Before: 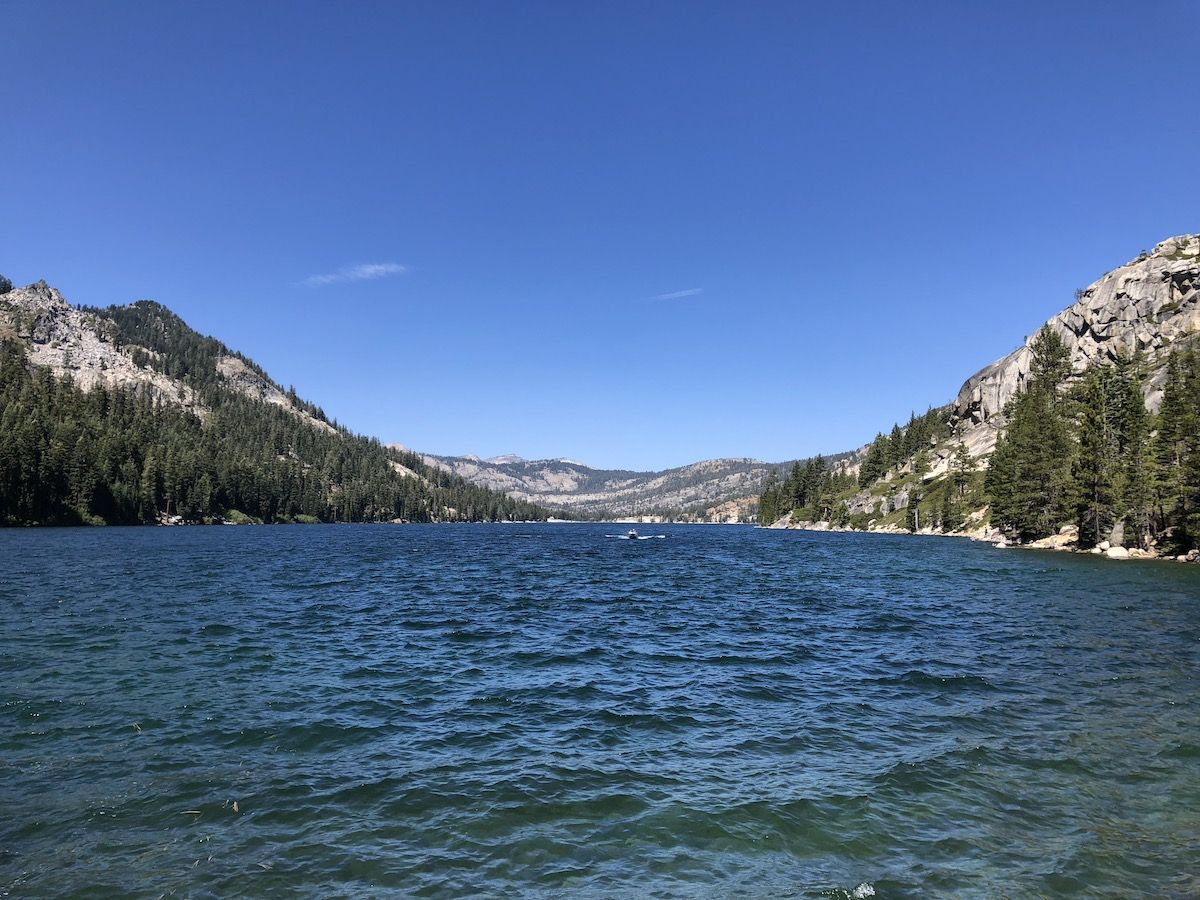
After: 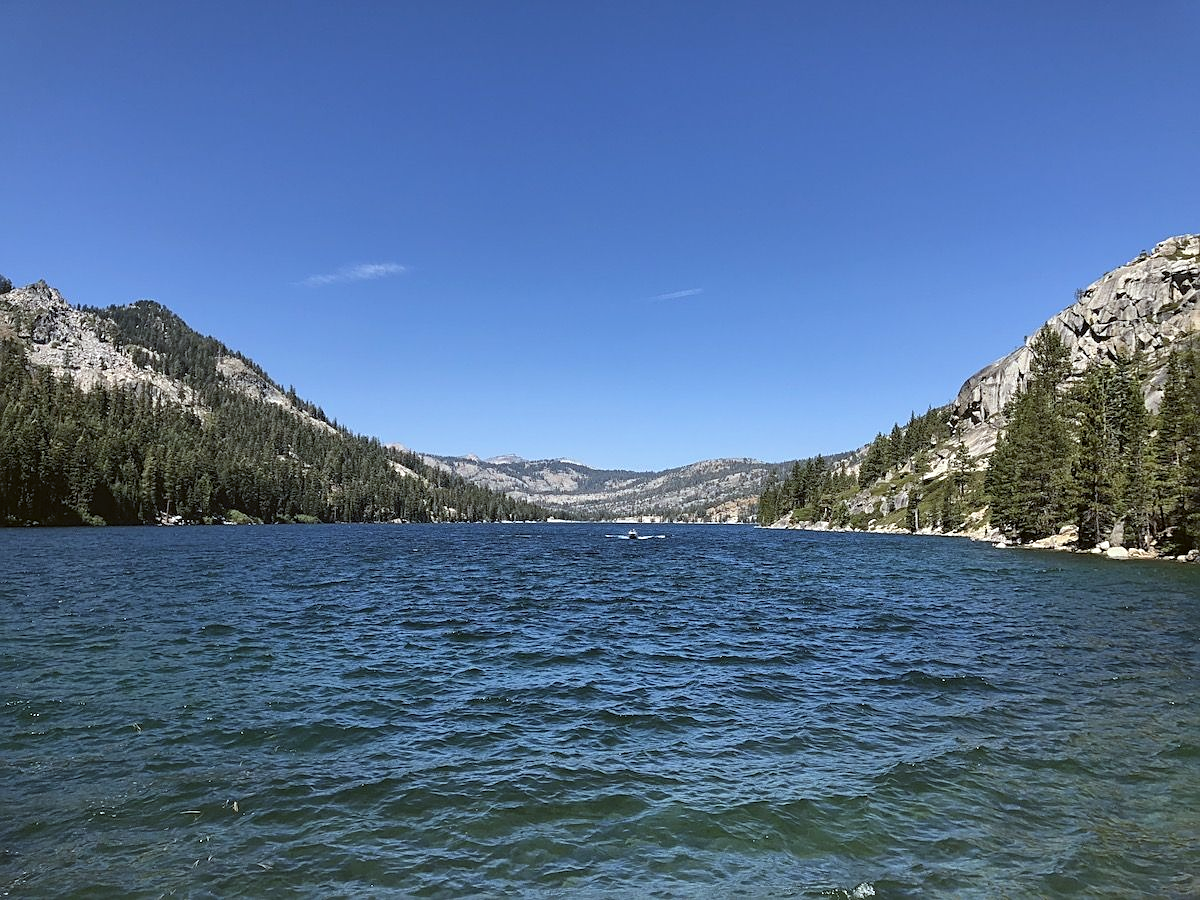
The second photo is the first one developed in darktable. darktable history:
color balance: lift [1.004, 1.002, 1.002, 0.998], gamma [1, 1.007, 1.002, 0.993], gain [1, 0.977, 1.013, 1.023], contrast -3.64%
sharpen: on, module defaults
